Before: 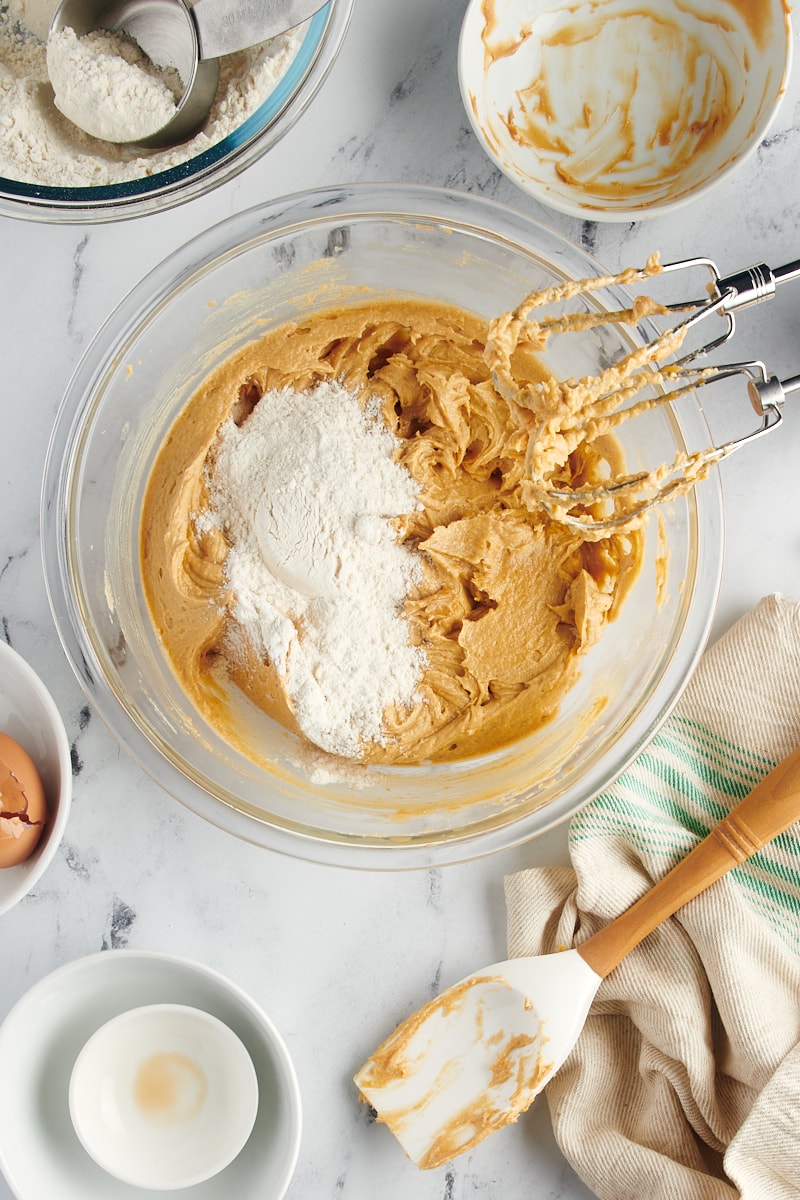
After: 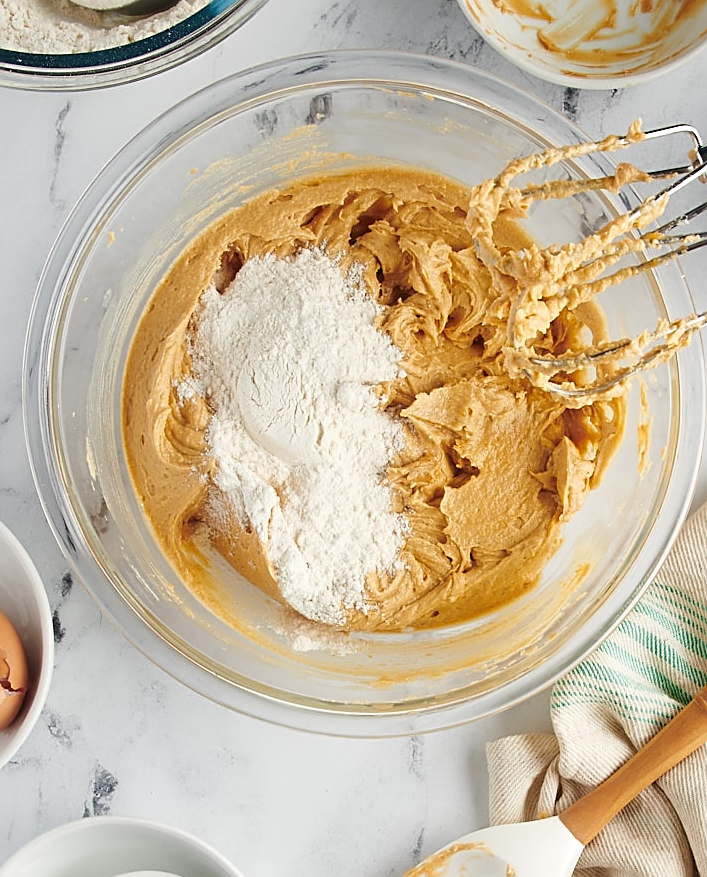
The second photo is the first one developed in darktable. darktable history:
crop and rotate: left 2.352%, top 11.116%, right 9.235%, bottom 15.755%
sharpen: on, module defaults
